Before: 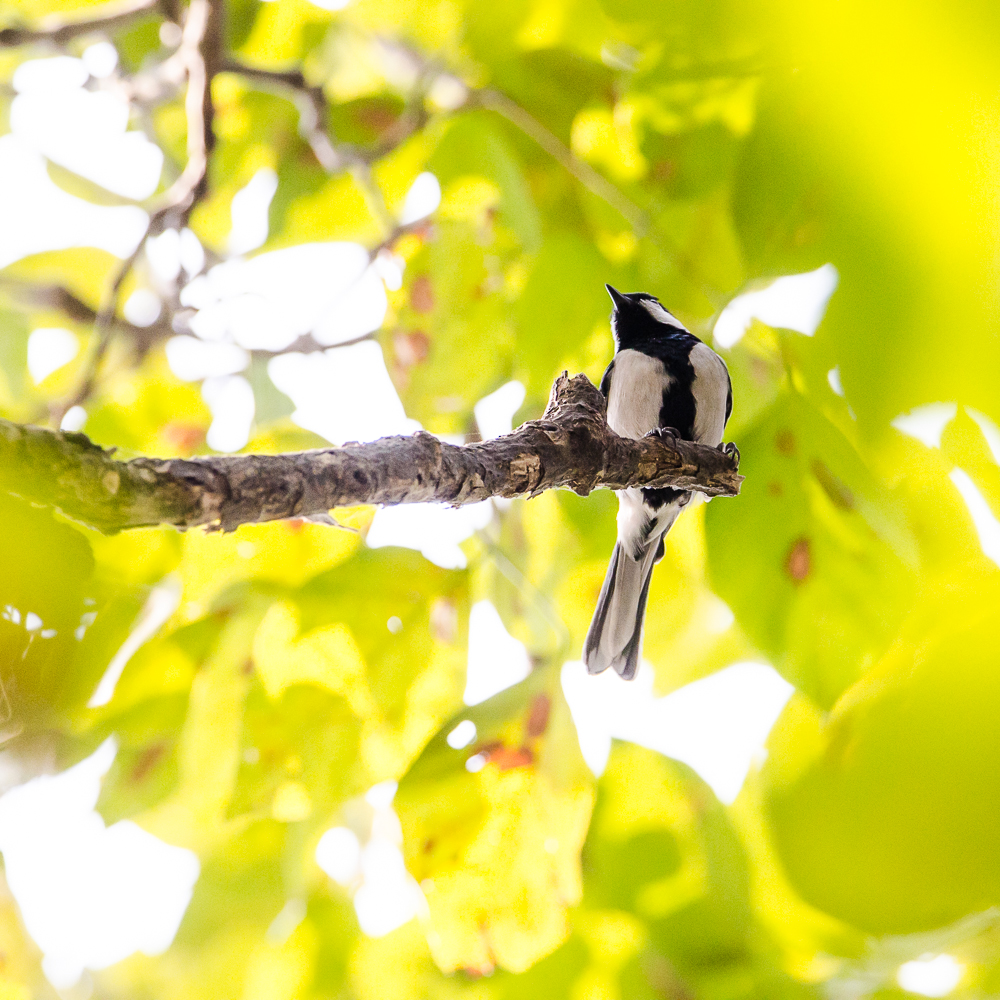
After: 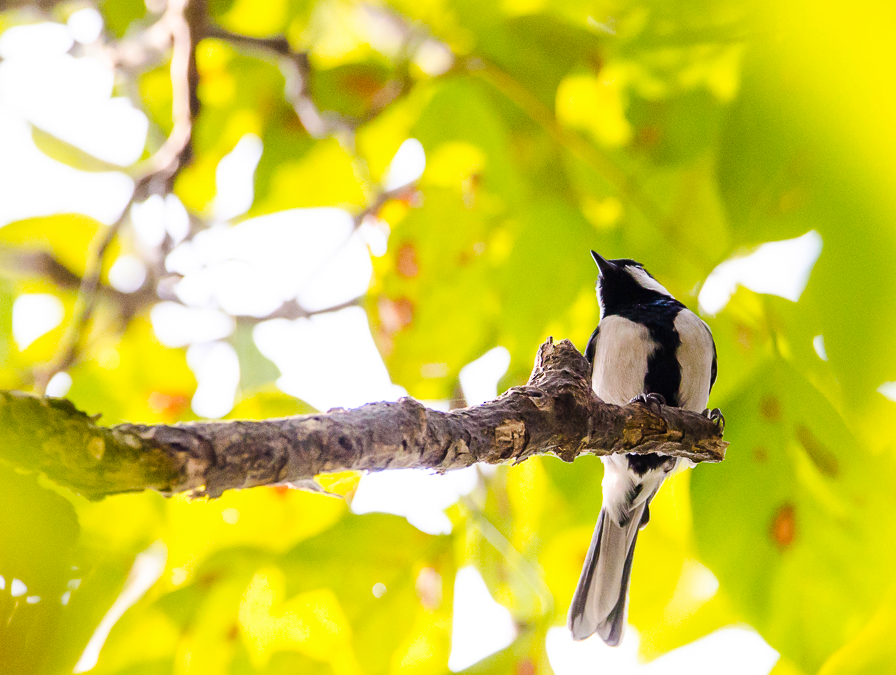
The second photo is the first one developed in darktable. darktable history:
color balance rgb: perceptual saturation grading › global saturation 25%, global vibrance 20%
crop: left 1.509%, top 3.452%, right 7.696%, bottom 28.452%
